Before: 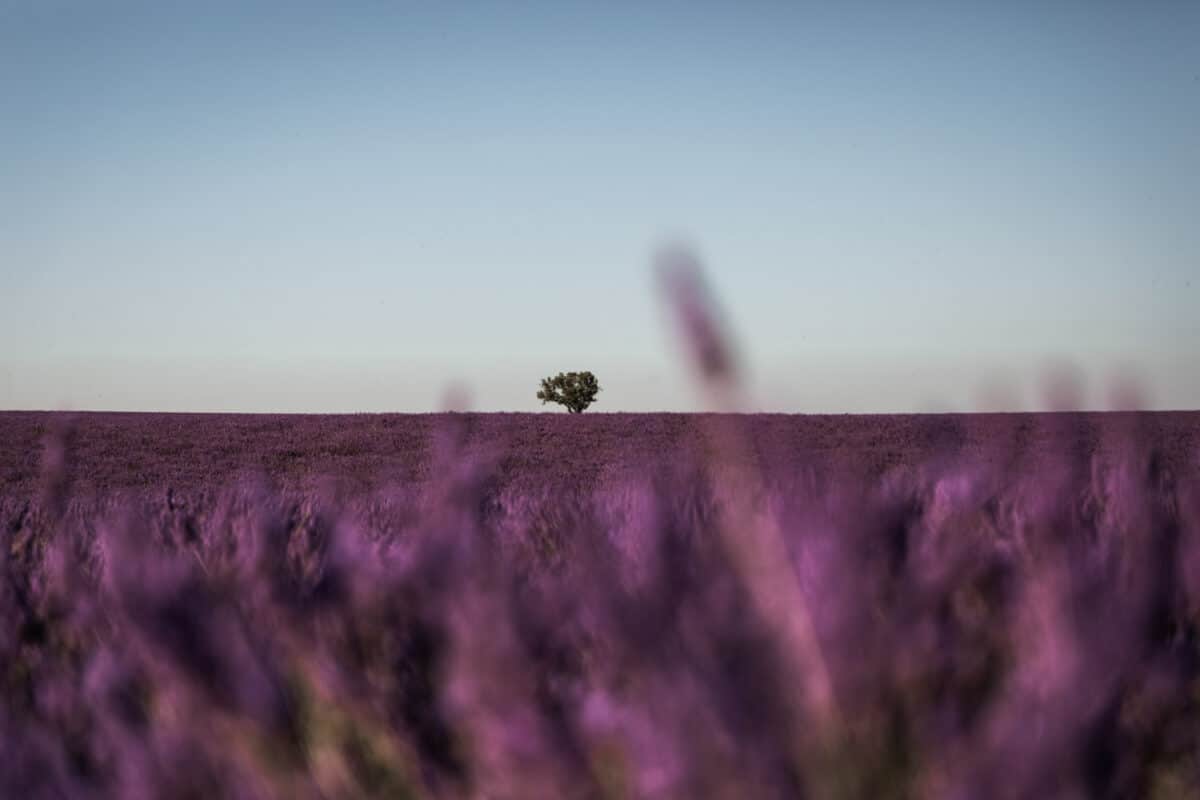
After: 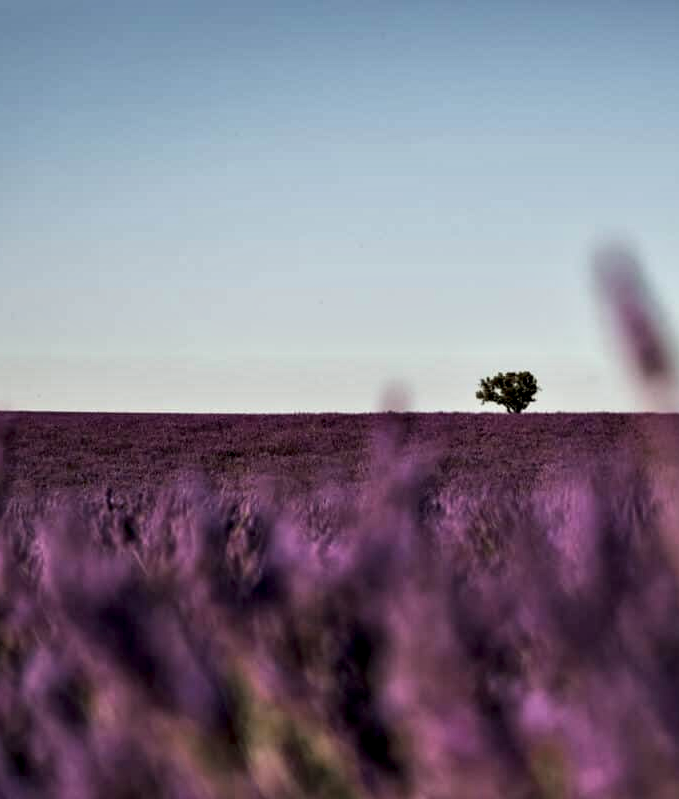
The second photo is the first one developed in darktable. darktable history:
contrast equalizer: octaves 7, y [[0.6 ×6], [0.55 ×6], [0 ×6], [0 ×6], [0 ×6]]
crop: left 5.134%, right 38.241%
